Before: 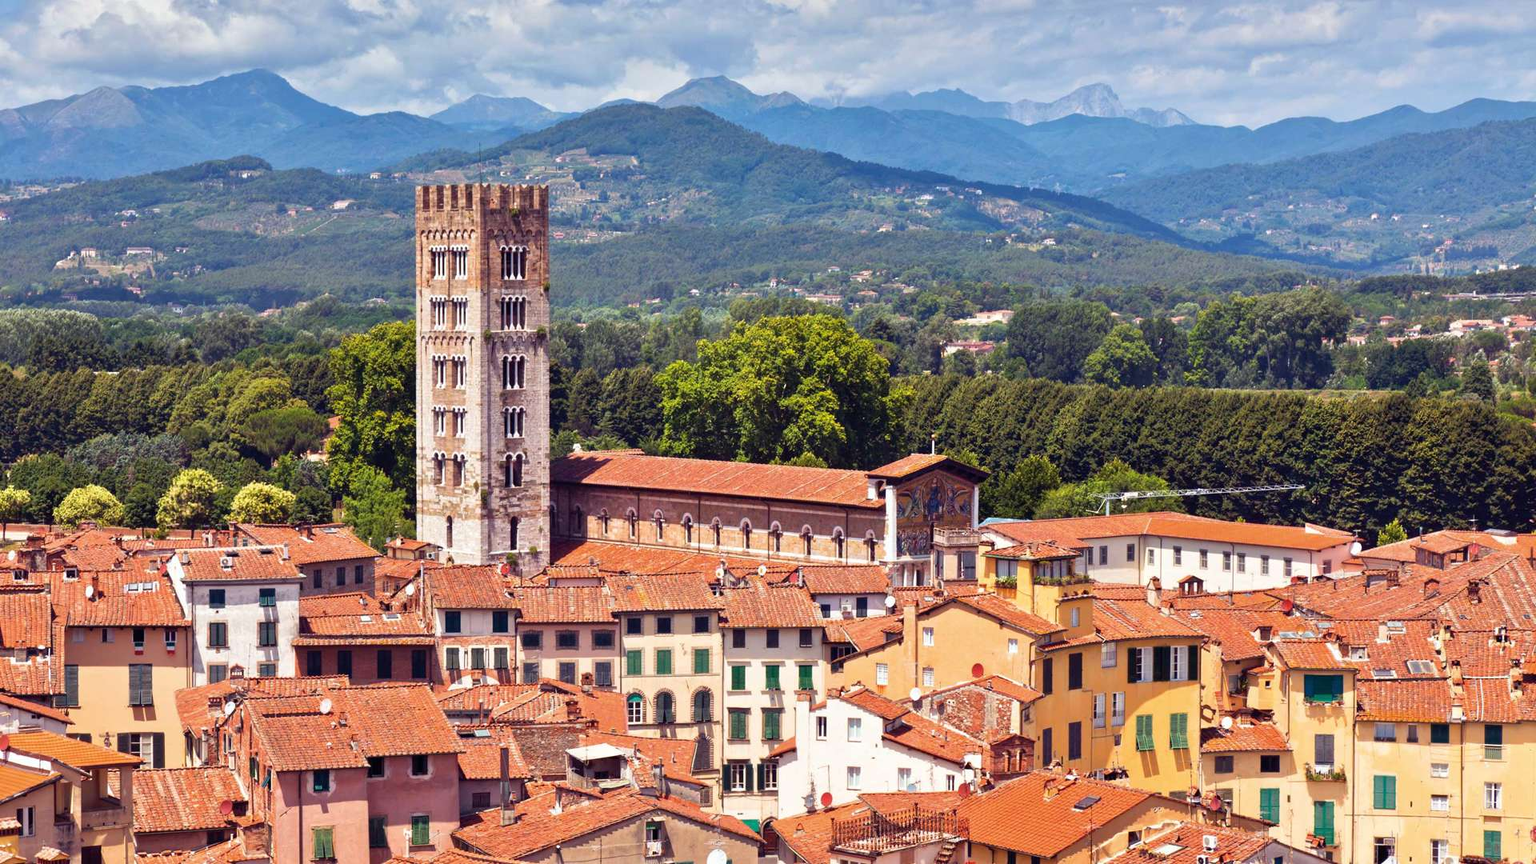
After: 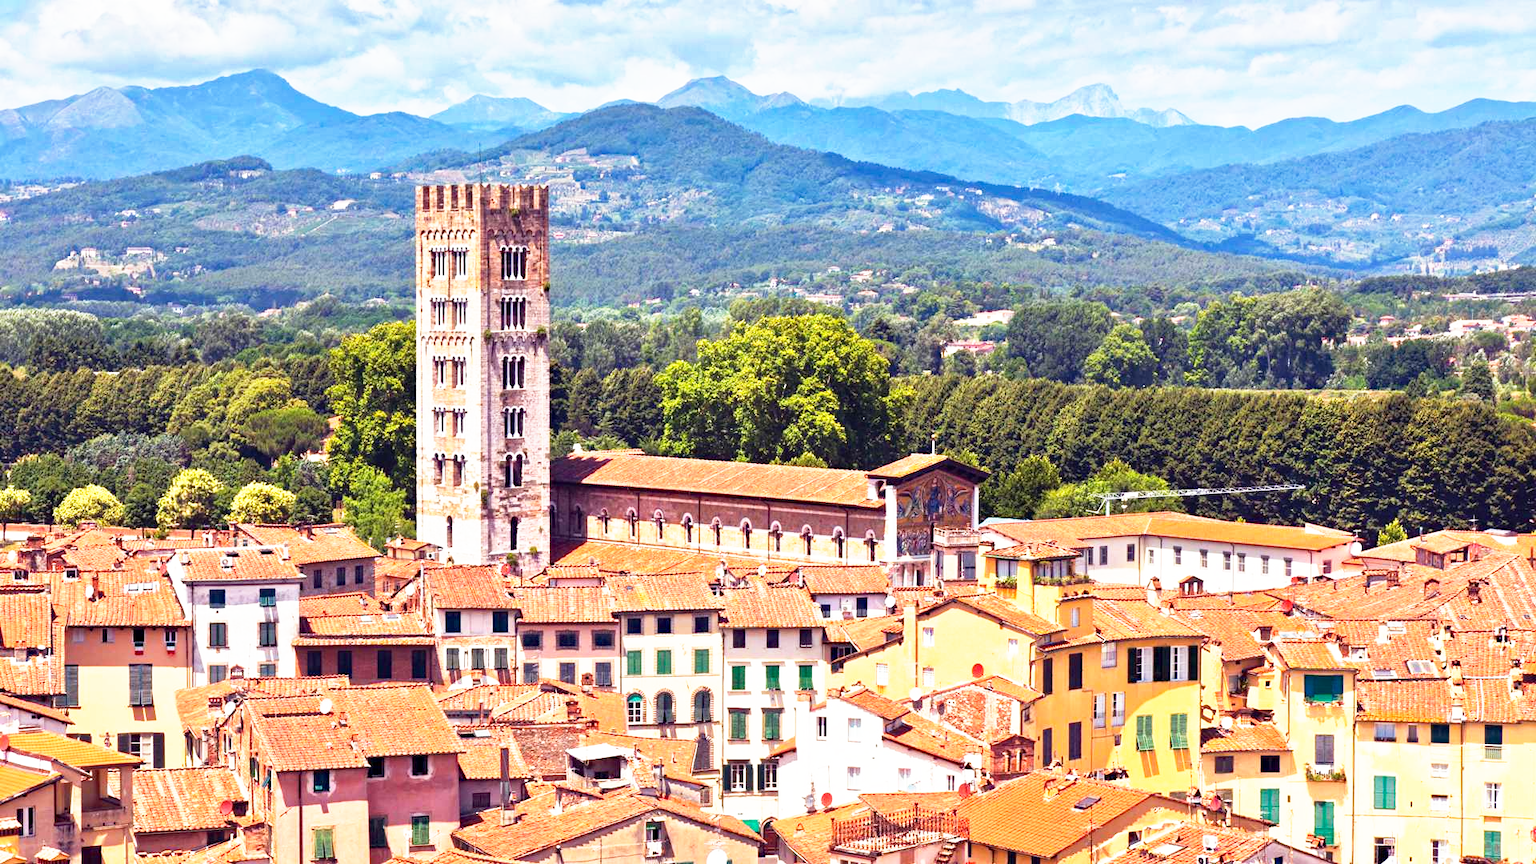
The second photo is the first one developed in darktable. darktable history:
base curve: curves: ch0 [(0, 0) (0.495, 0.917) (1, 1)], preserve colors none
haze removal: compatibility mode true, adaptive false
